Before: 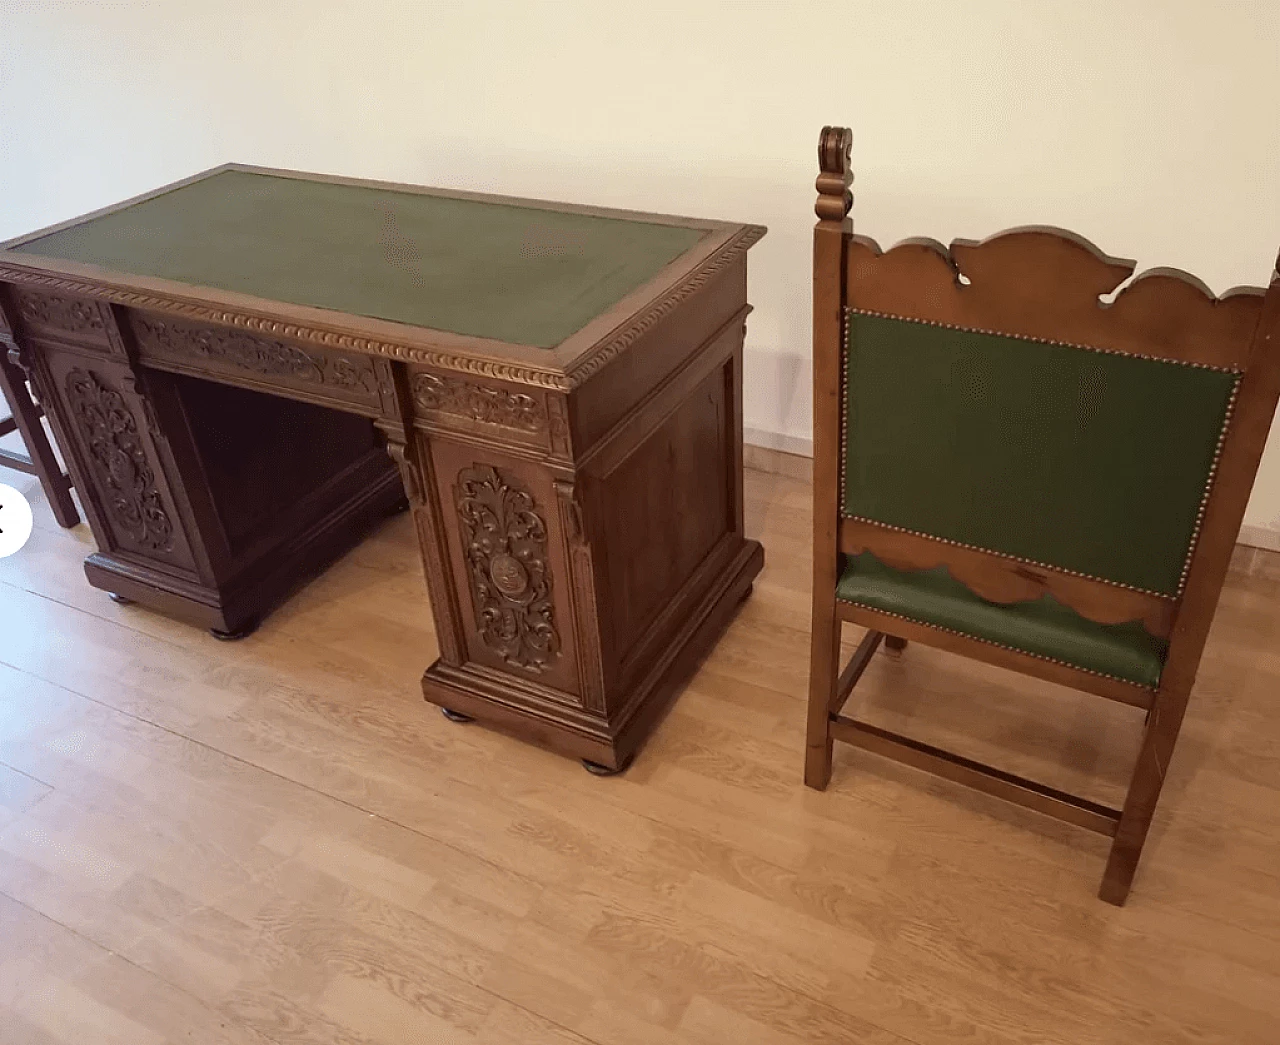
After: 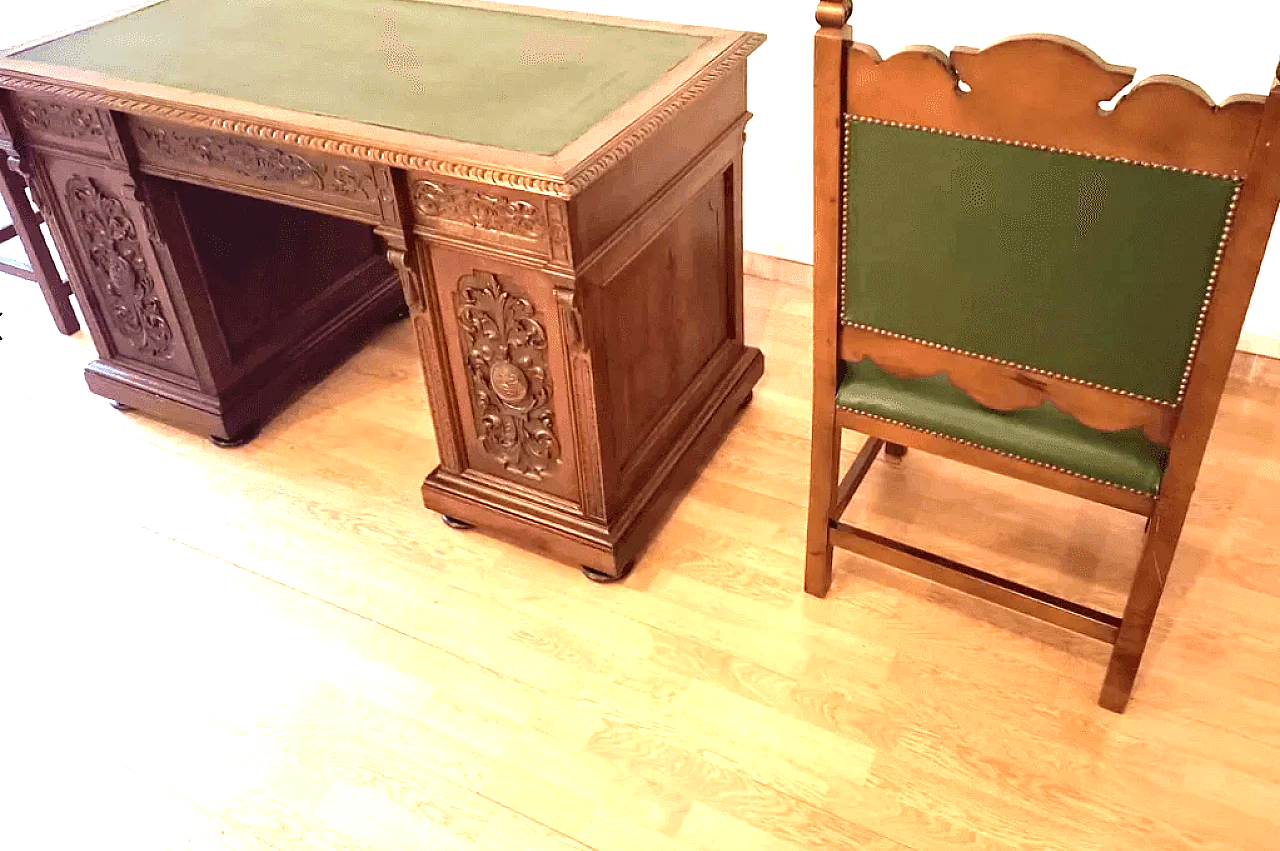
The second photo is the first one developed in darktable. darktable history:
crop and rotate: top 18.507%
levels: levels [0, 0.281, 0.562]
